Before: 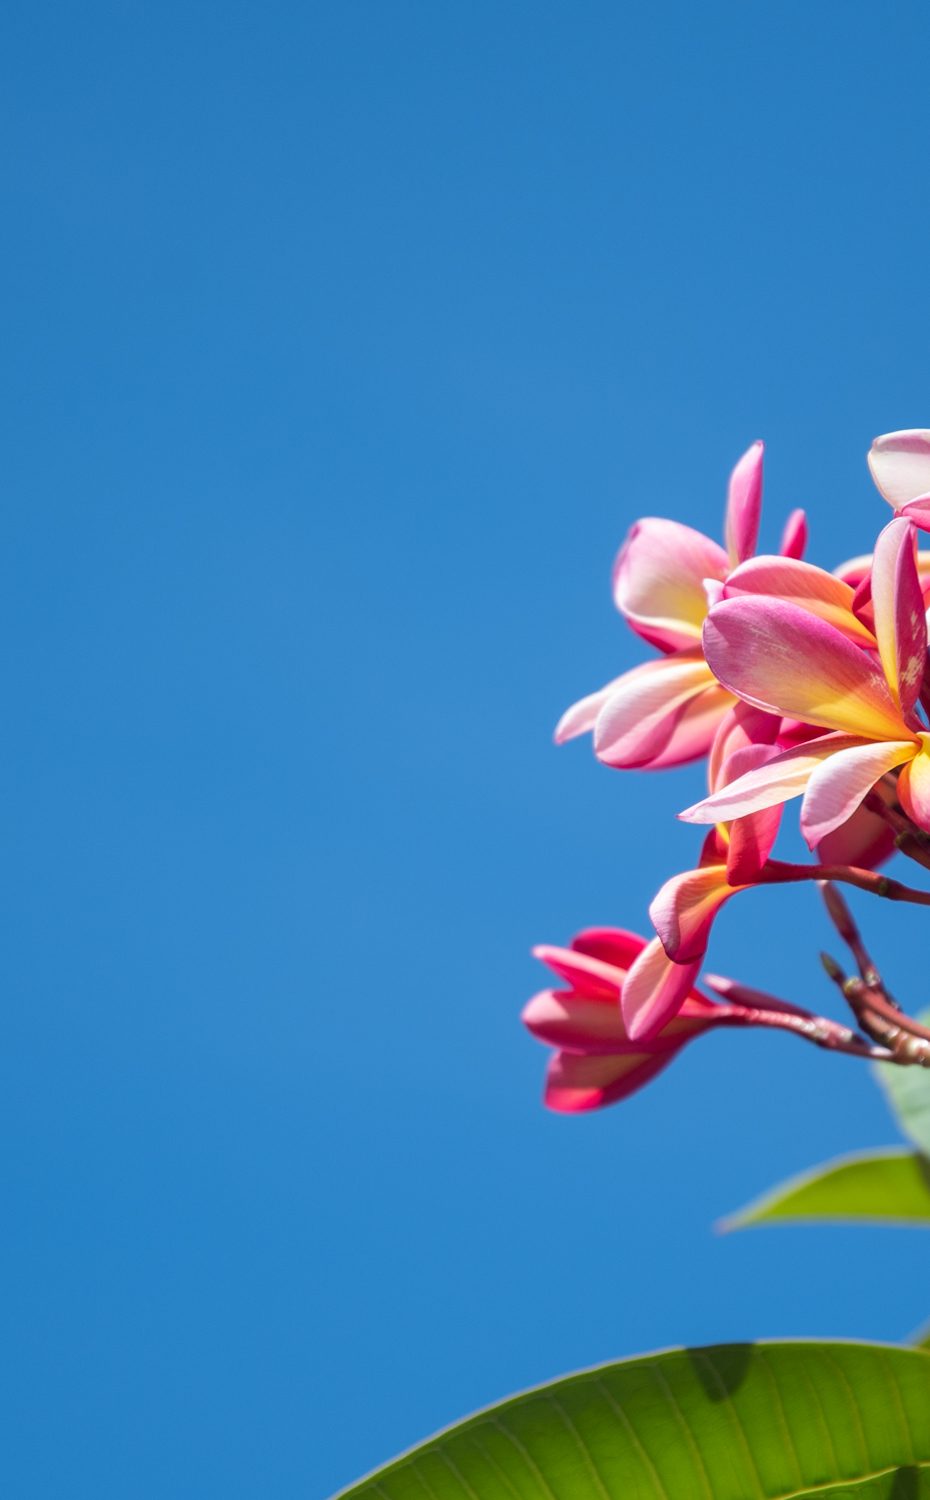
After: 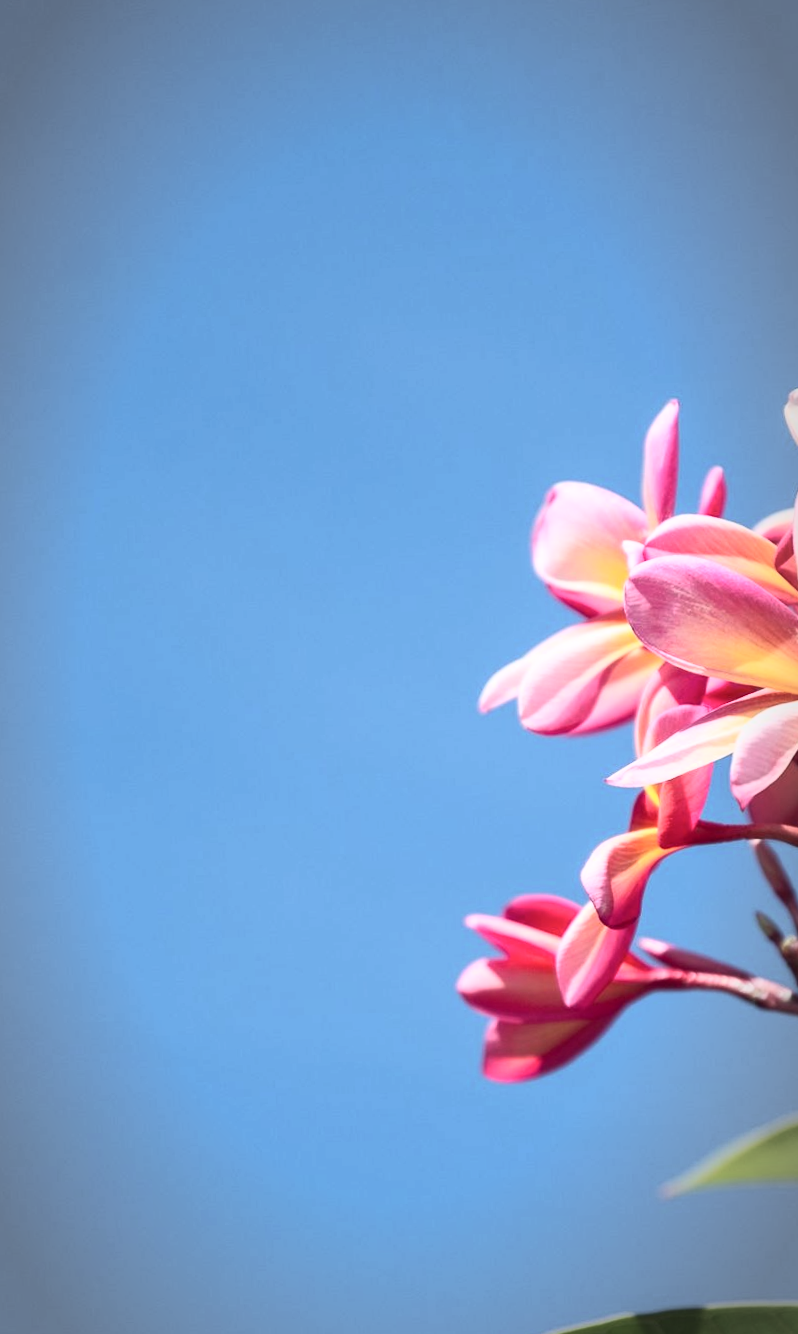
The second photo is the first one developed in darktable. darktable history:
vignetting: automatic ratio true
rotate and perspective: rotation -2.22°, lens shift (horizontal) -0.022, automatic cropping off
tone curve: curves: ch0 [(0.003, 0.029) (0.188, 0.252) (0.46, 0.56) (0.608, 0.748) (0.871, 0.955) (1, 1)]; ch1 [(0, 0) (0.35, 0.356) (0.45, 0.453) (0.508, 0.515) (0.618, 0.634) (1, 1)]; ch2 [(0, 0) (0.456, 0.469) (0.5, 0.5) (0.634, 0.625) (1, 1)], color space Lab, independent channels, preserve colors none
contrast brightness saturation: contrast 0.14
crop: left 9.929%, top 3.475%, right 9.188%, bottom 9.529%
